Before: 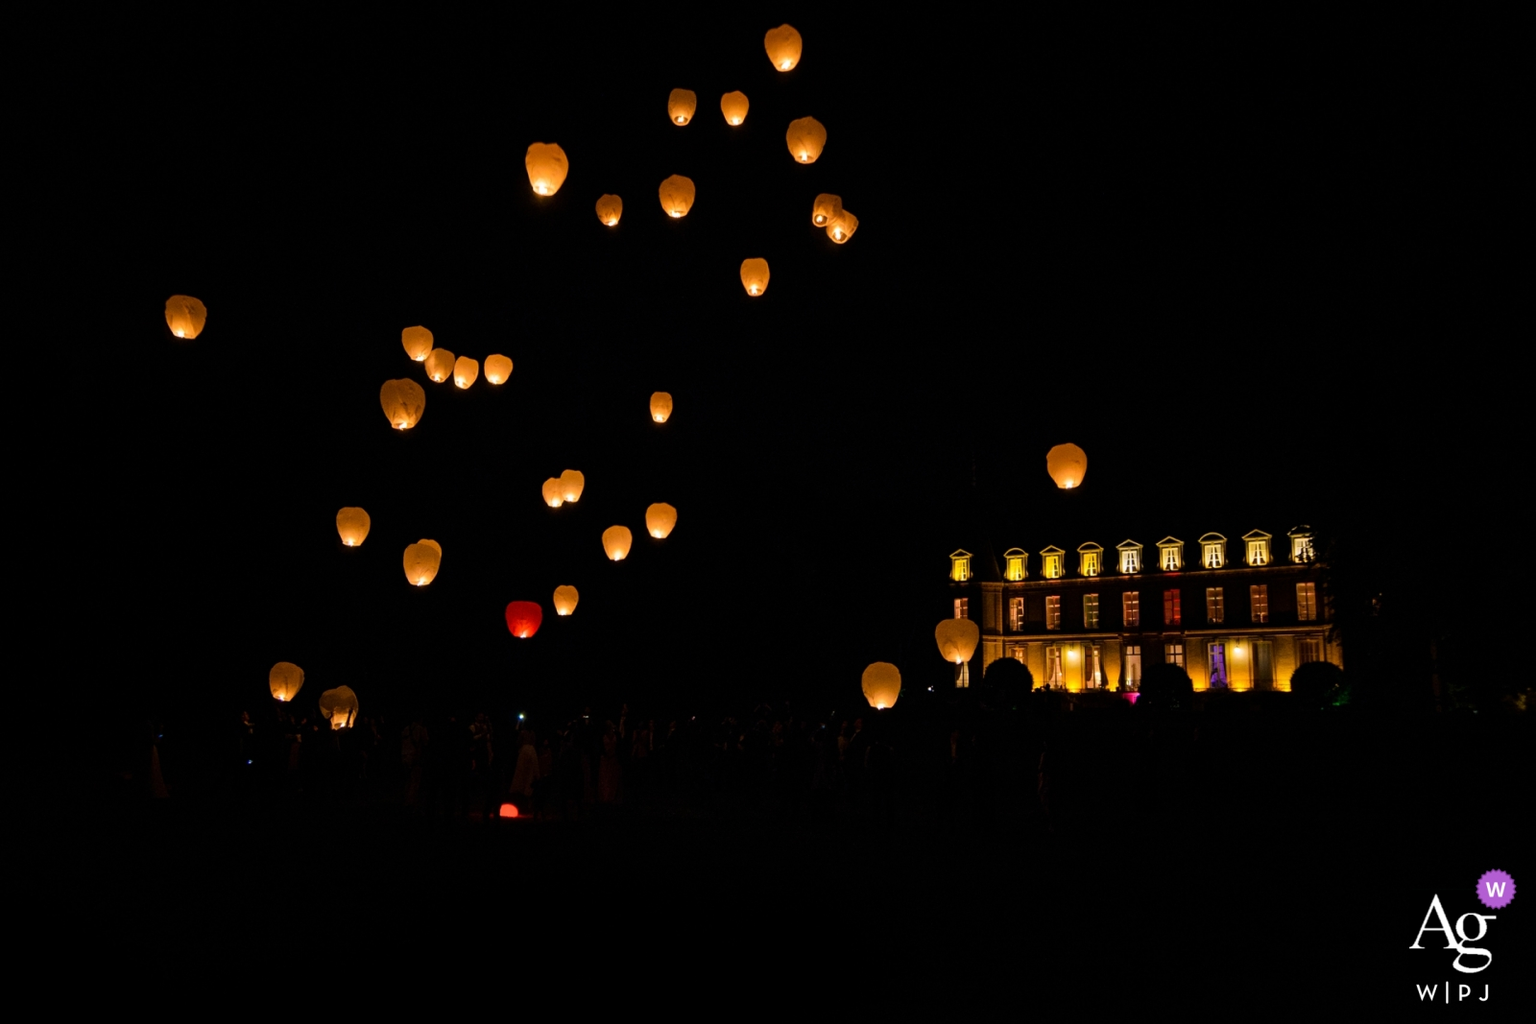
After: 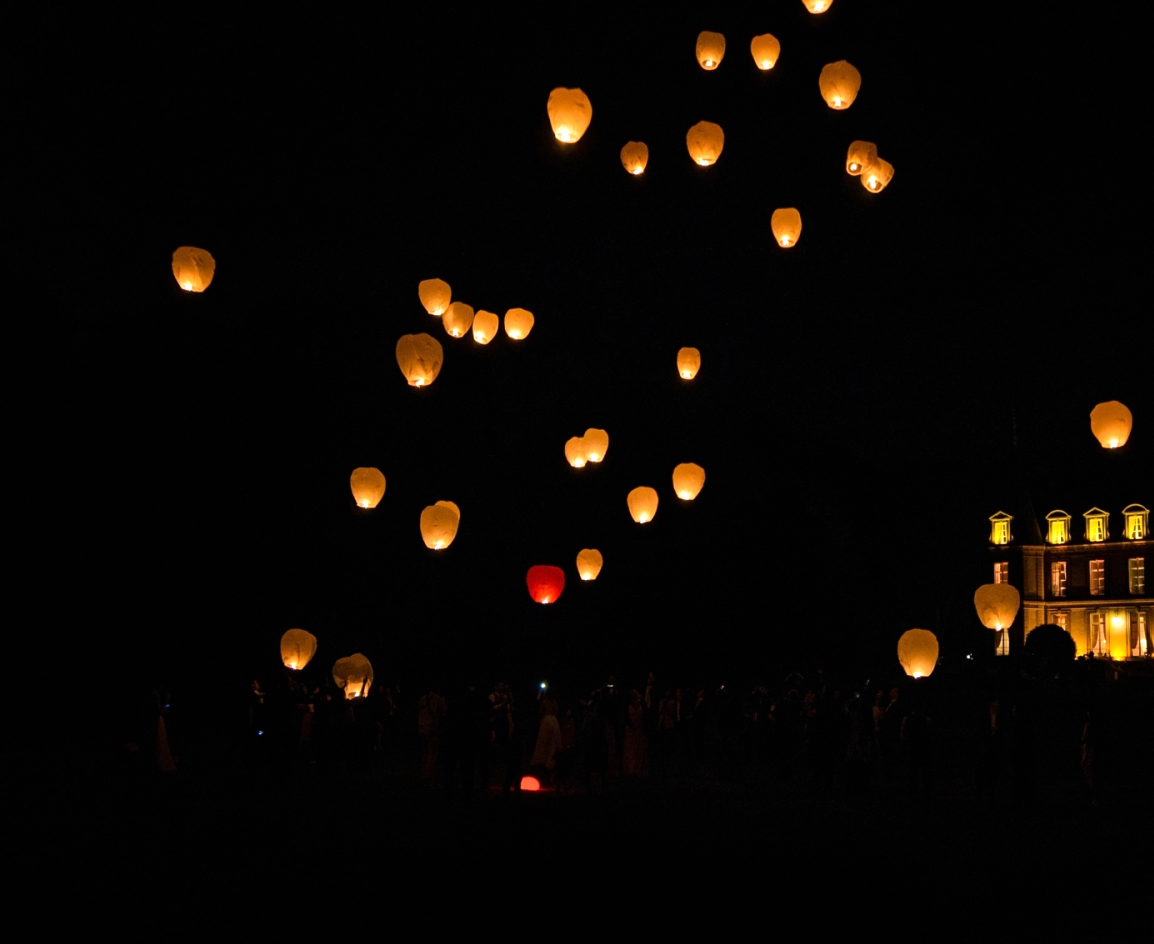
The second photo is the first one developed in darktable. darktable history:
crop: top 5.76%, right 27.851%, bottom 5.689%
exposure: black level correction 0, exposure 0.395 EV, compensate highlight preservation false
